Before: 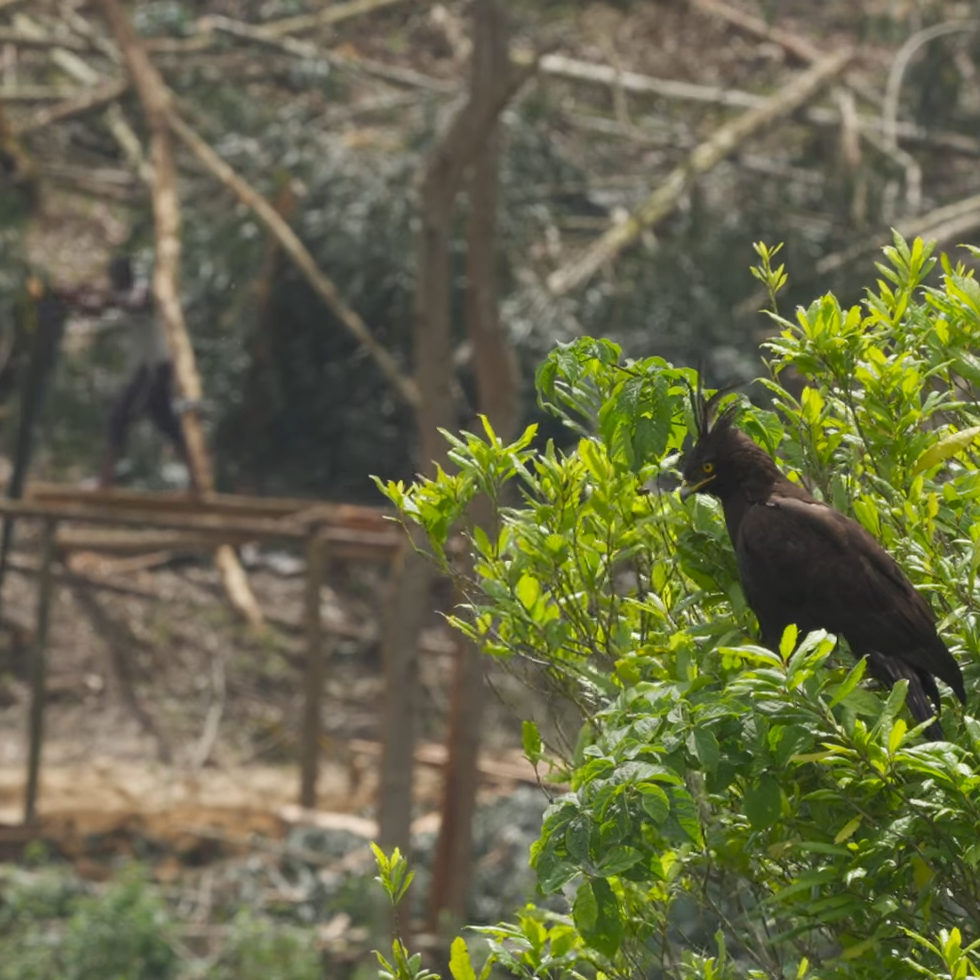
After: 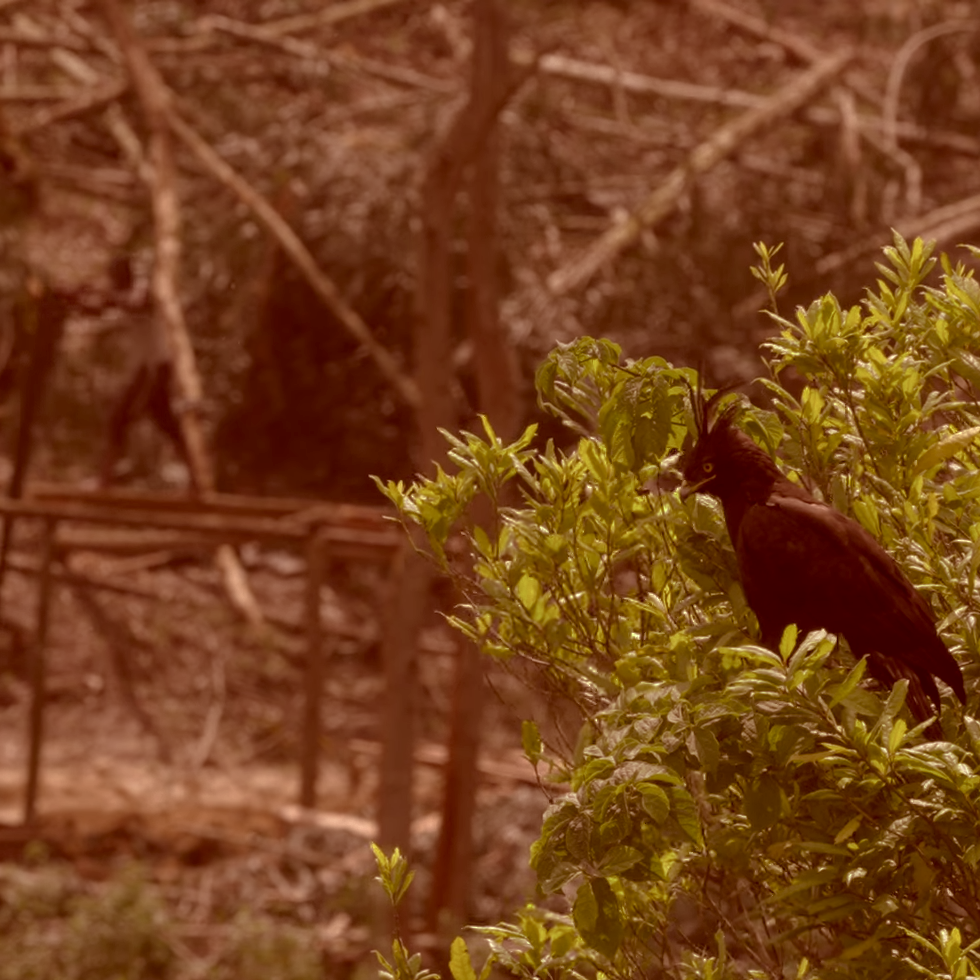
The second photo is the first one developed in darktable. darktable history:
color correction: highlights a* 9.14, highlights b* 8.76, shadows a* 39.96, shadows b* 39.42, saturation 0.786
local contrast: detail 130%
base curve: curves: ch0 [(0, 0) (0.826, 0.587) (1, 1)], preserve colors none
